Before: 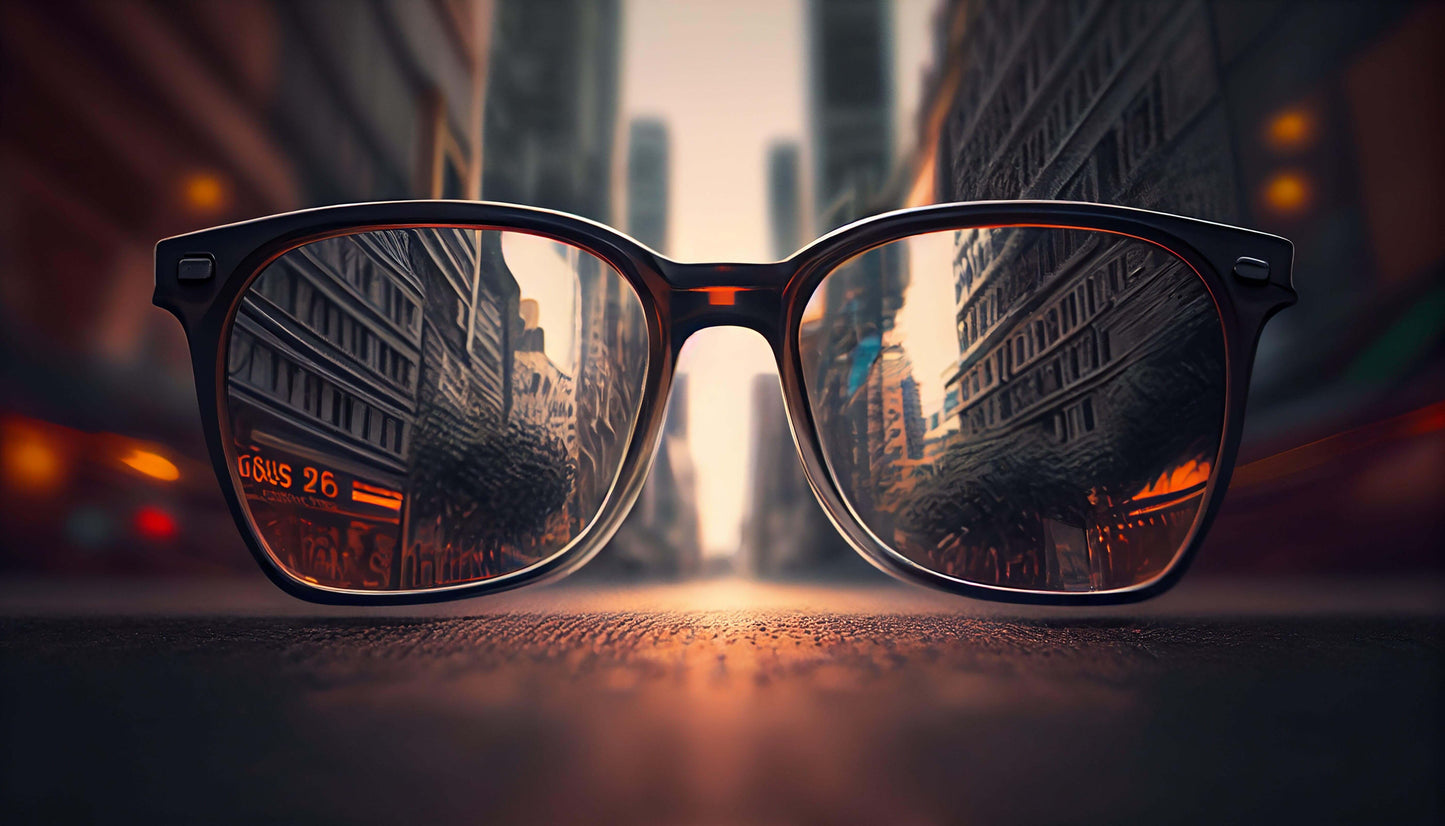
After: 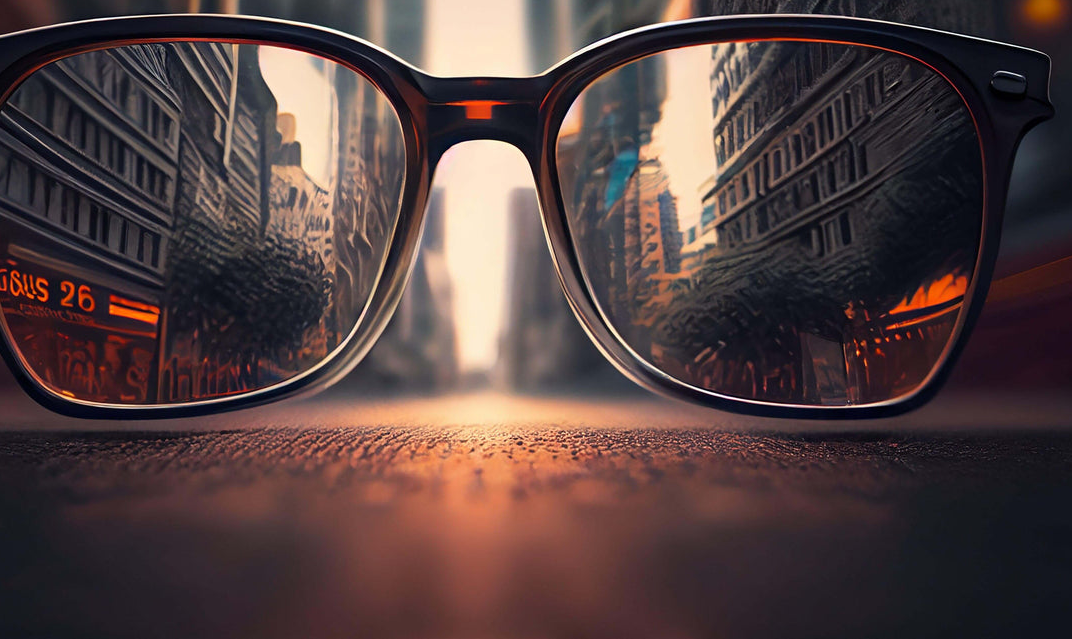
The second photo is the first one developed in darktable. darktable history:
crop: left 16.85%, top 22.609%, right 8.96%
